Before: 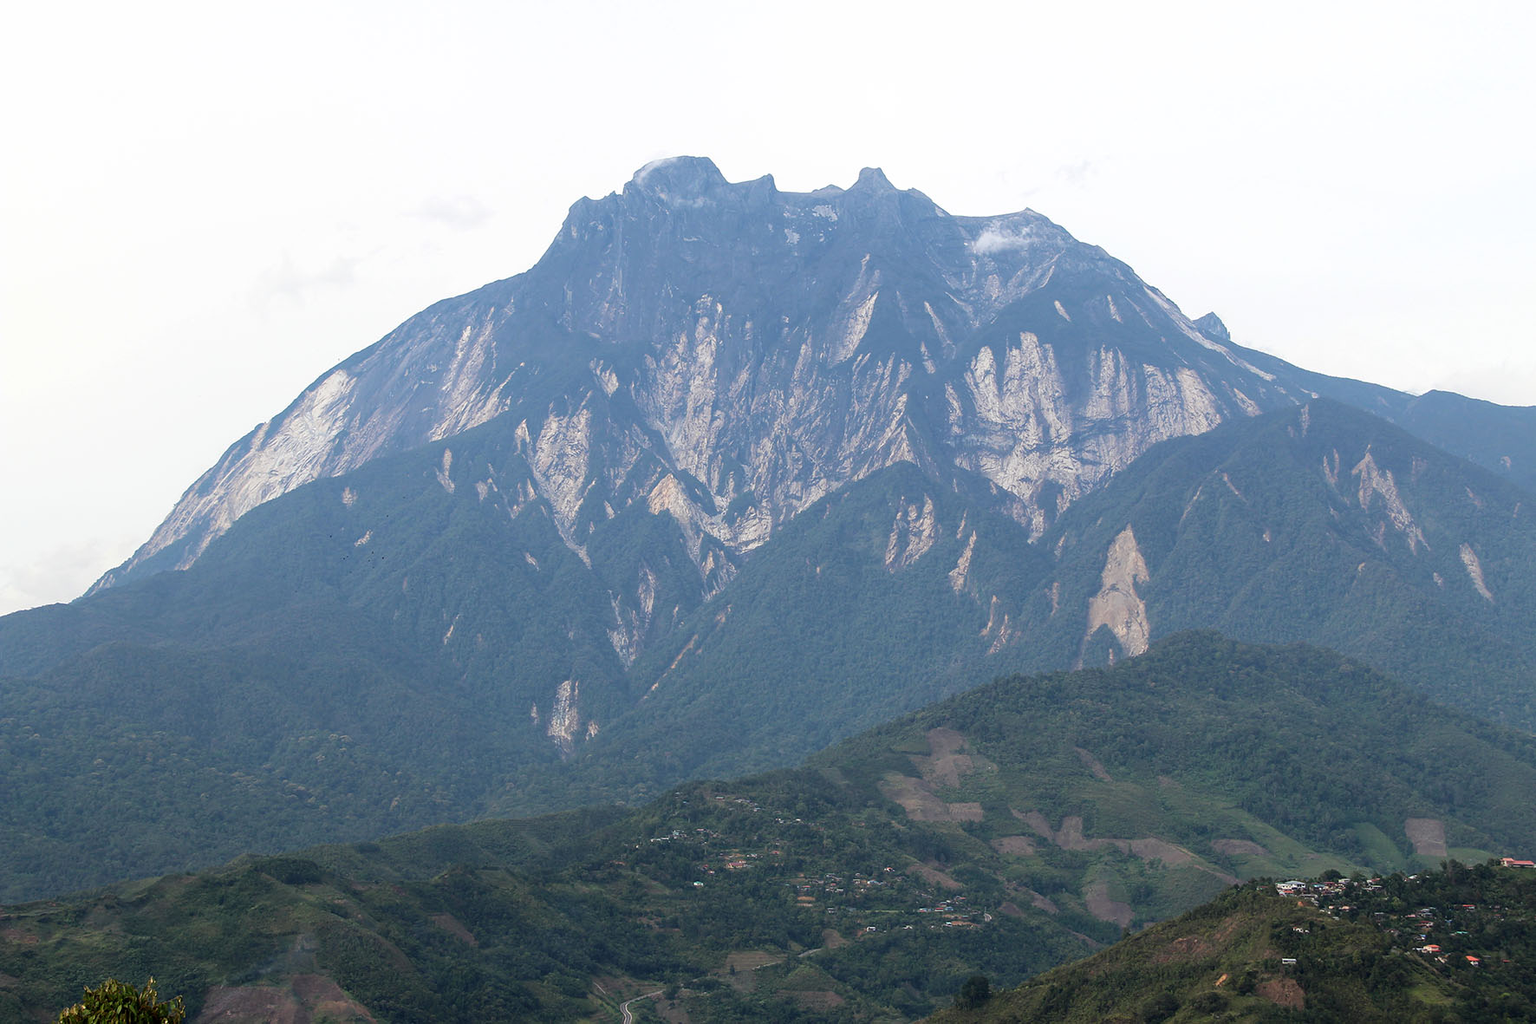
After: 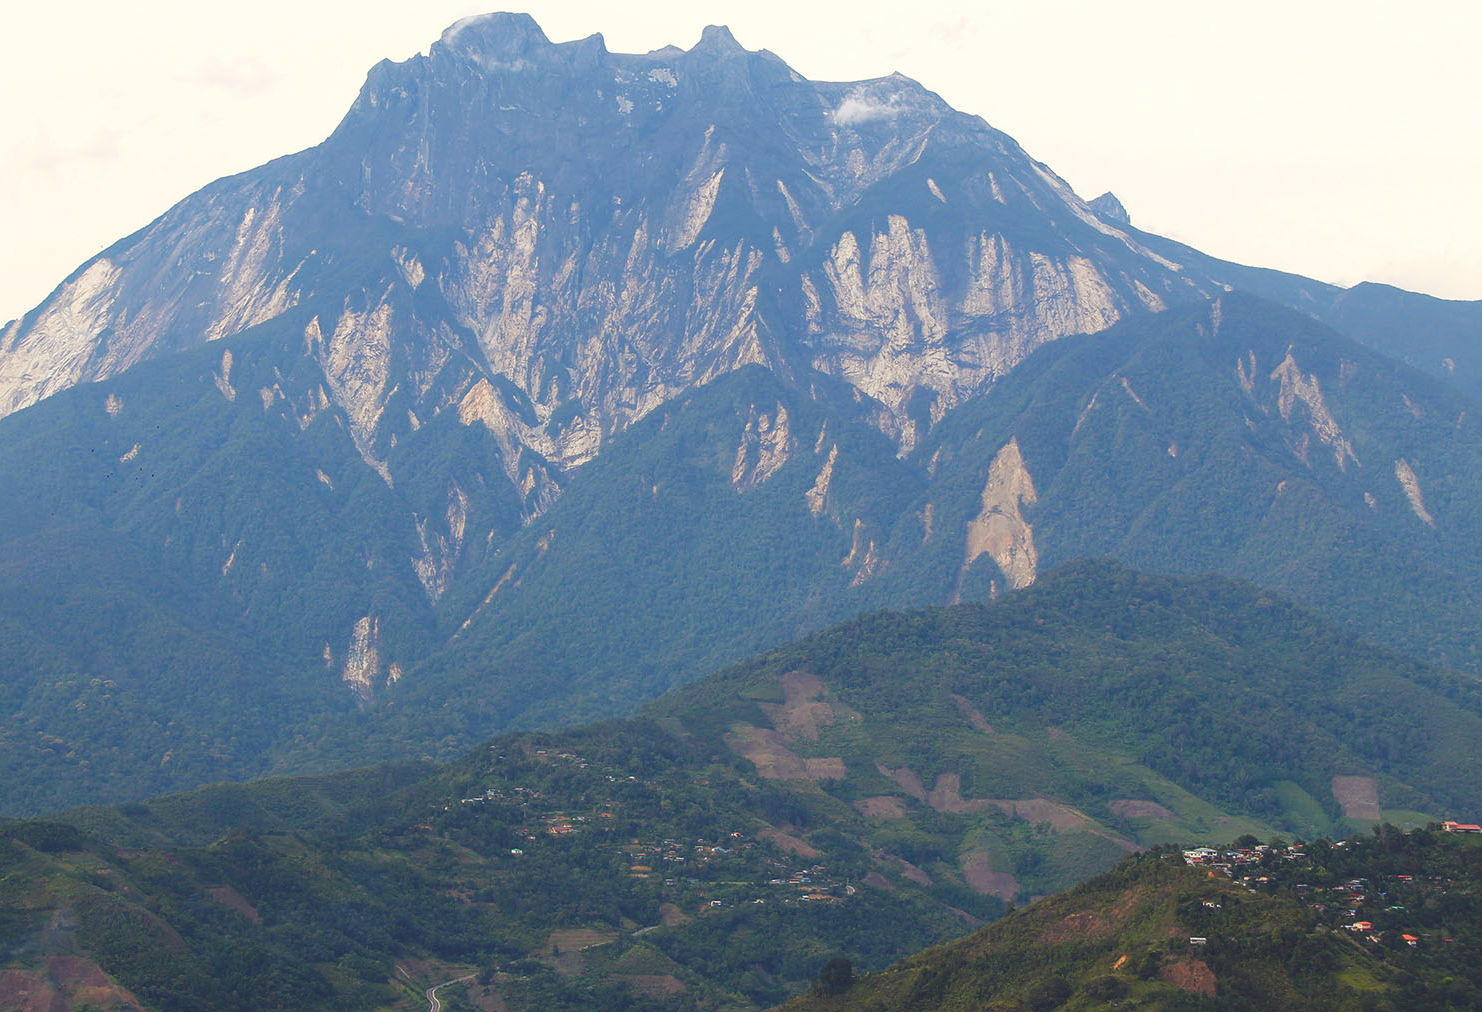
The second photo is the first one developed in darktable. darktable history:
crop: left 16.315%, top 14.246%
color balance rgb: shadows lift › chroma 3%, shadows lift › hue 280.8°, power › hue 330°, highlights gain › chroma 3%, highlights gain › hue 75.6°, global offset › luminance 2%, perceptual saturation grading › global saturation 20%, perceptual saturation grading › highlights -25%, perceptual saturation grading › shadows 50%, global vibrance 20.33%
